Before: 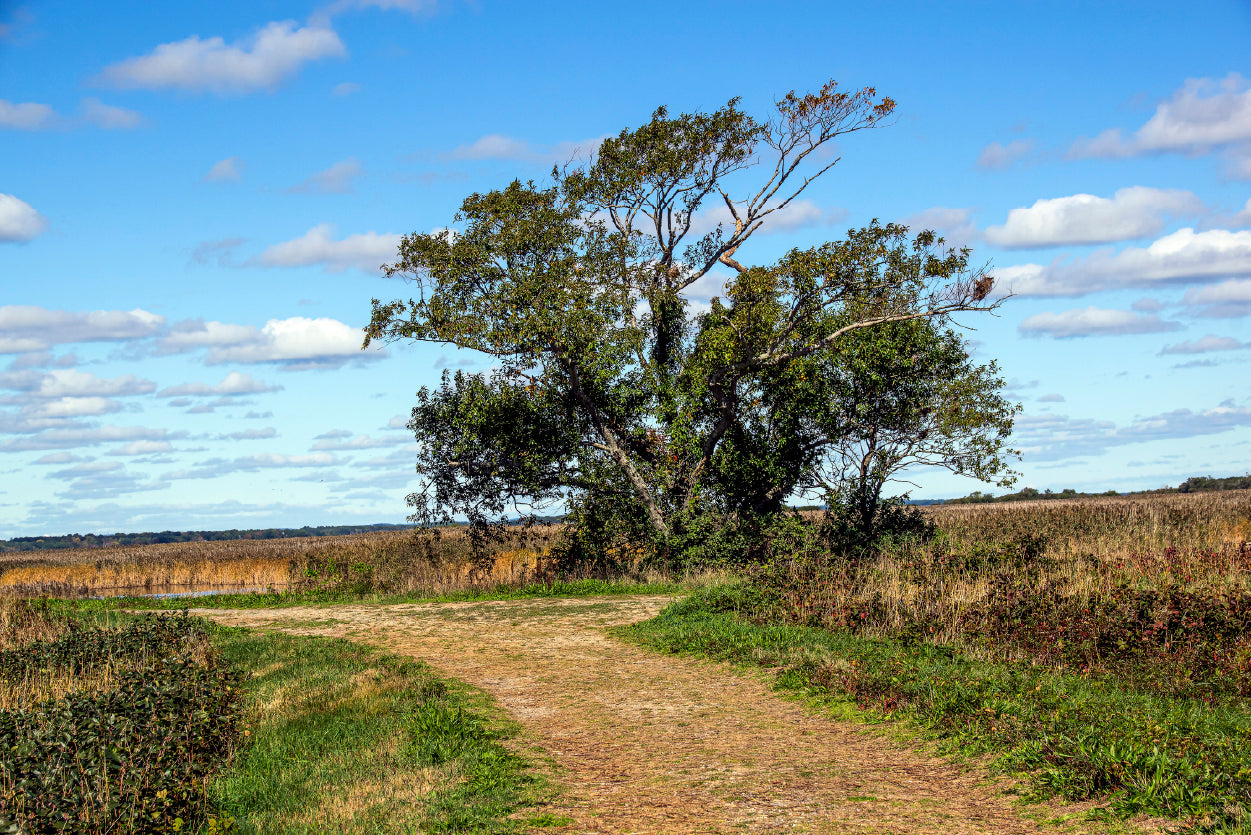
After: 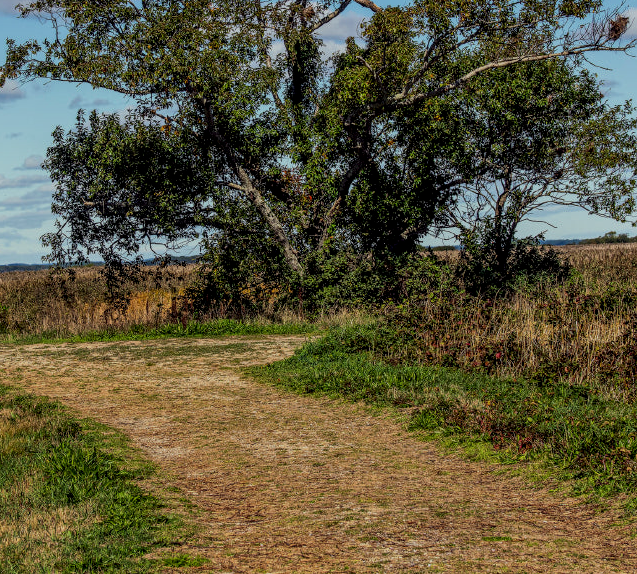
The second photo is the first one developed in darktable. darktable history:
crop and rotate: left 29.237%, top 31.152%, right 19.807%
exposure: black level correction 0, exposure -0.766 EV, compensate highlight preservation false
local contrast: on, module defaults
